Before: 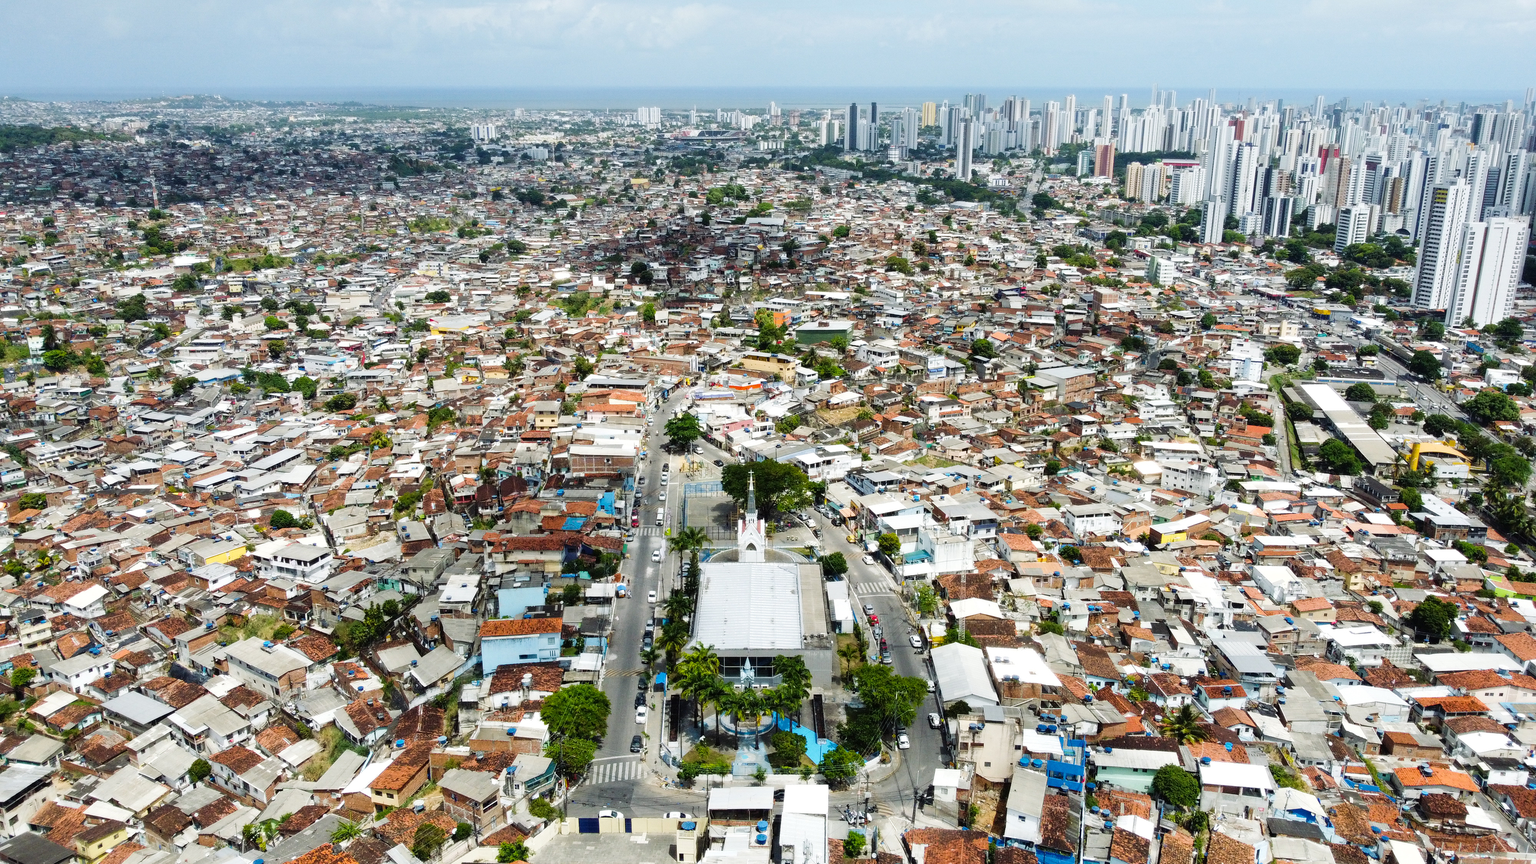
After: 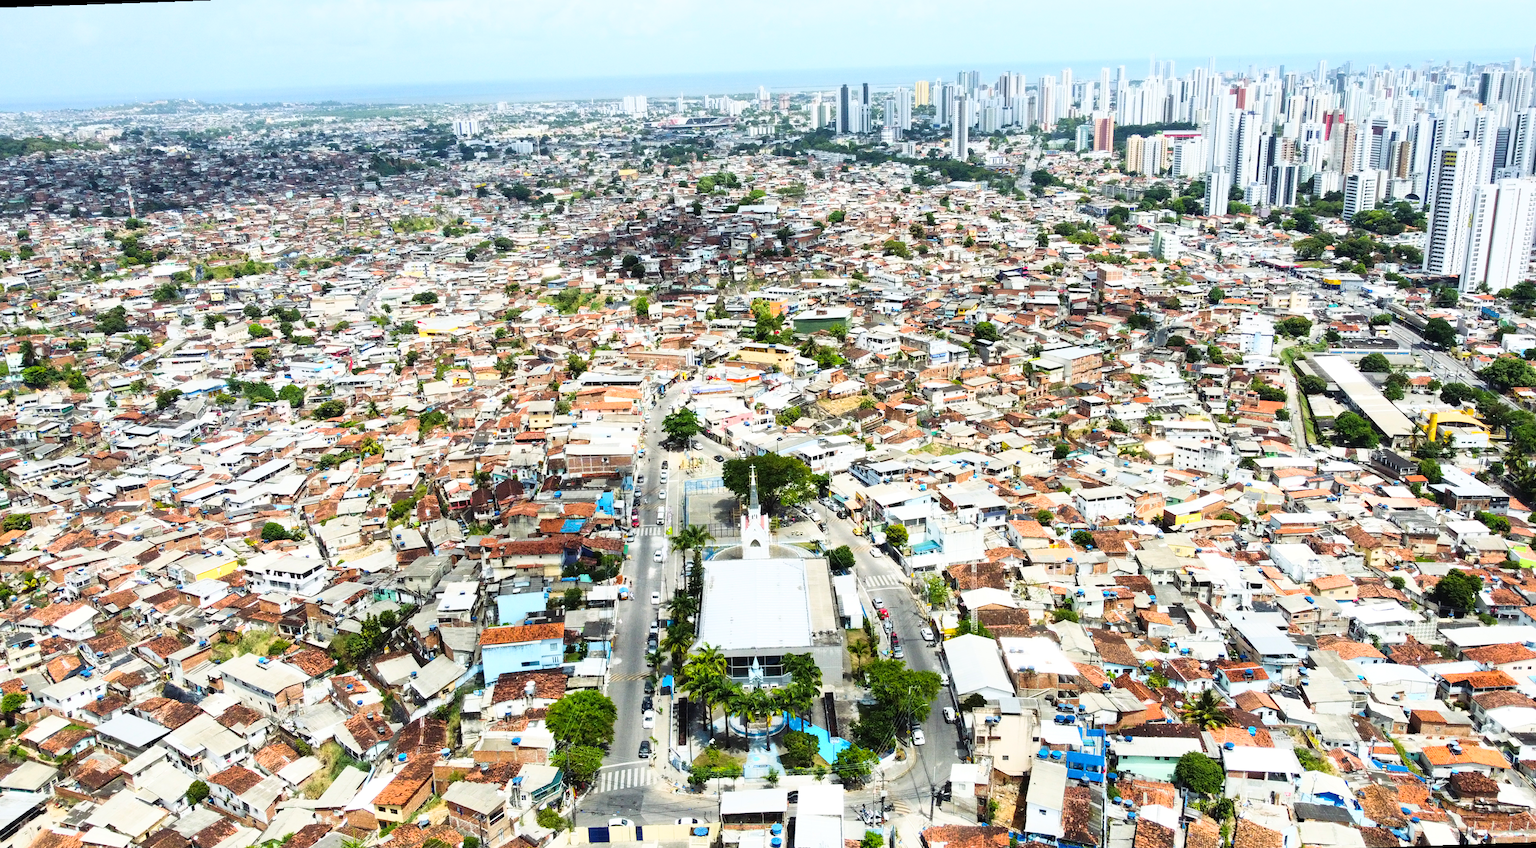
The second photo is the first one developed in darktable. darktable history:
color balance: on, module defaults
rotate and perspective: rotation -2°, crop left 0.022, crop right 0.978, crop top 0.049, crop bottom 0.951
base curve: curves: ch0 [(0, 0) (0.557, 0.834) (1, 1)]
